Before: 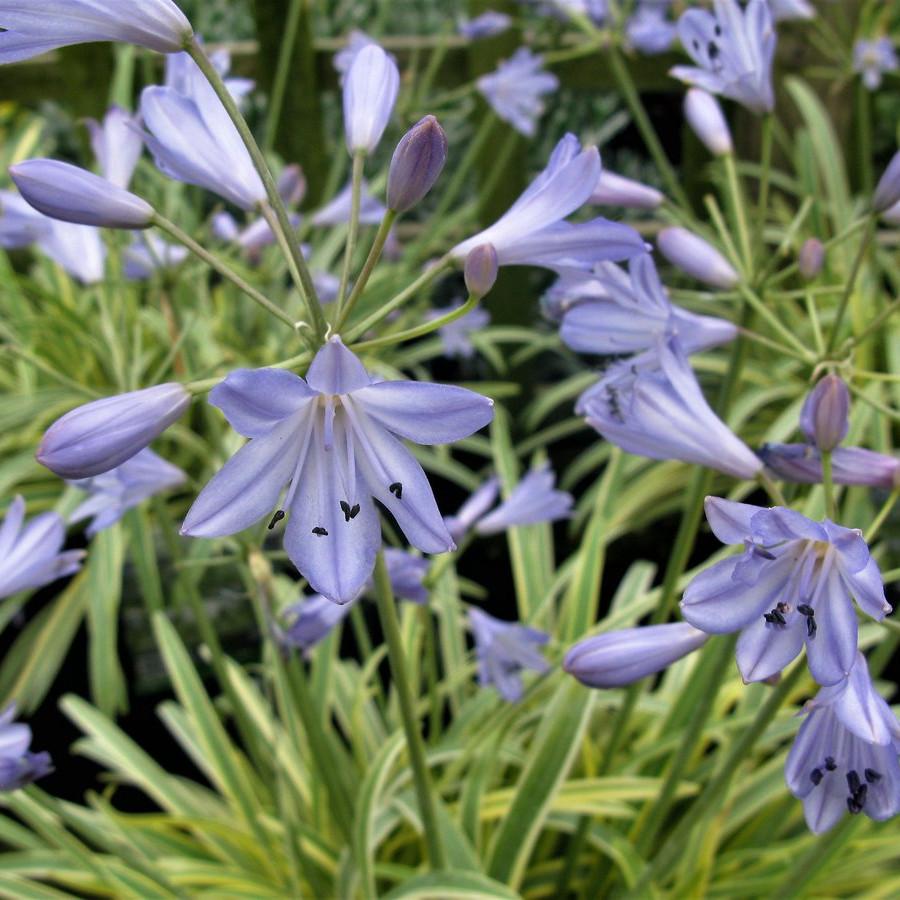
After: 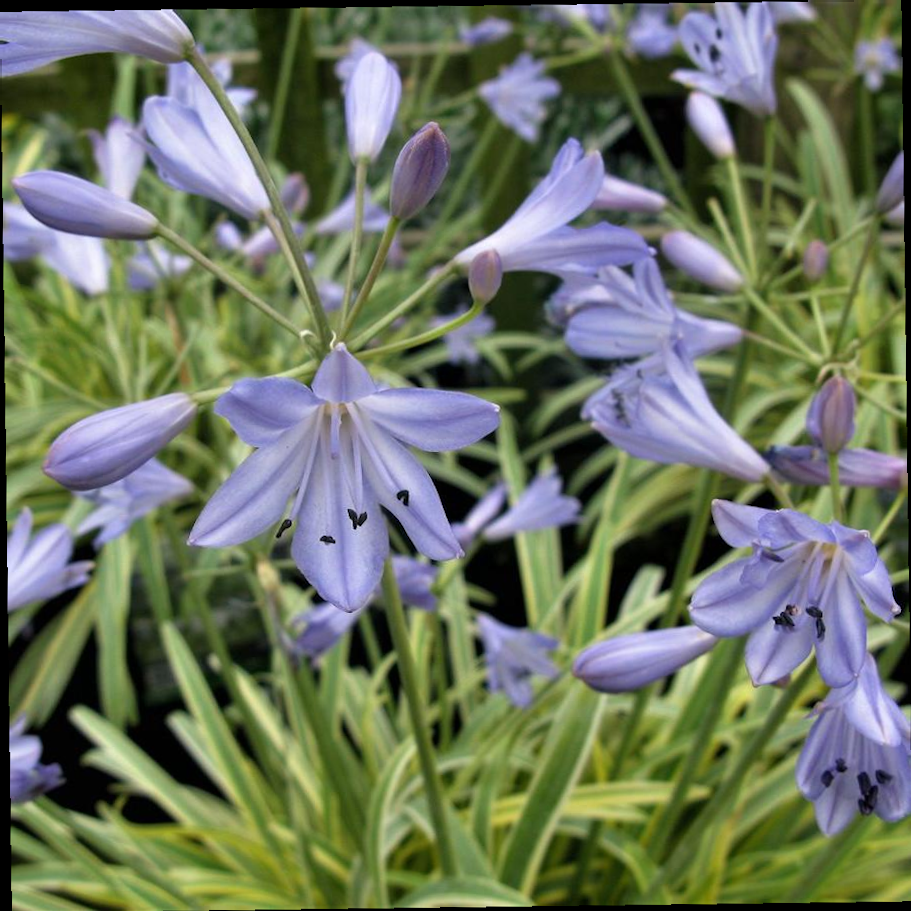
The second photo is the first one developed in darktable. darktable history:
crop and rotate: angle -0.5°
rotate and perspective: rotation -1.24°, automatic cropping off
